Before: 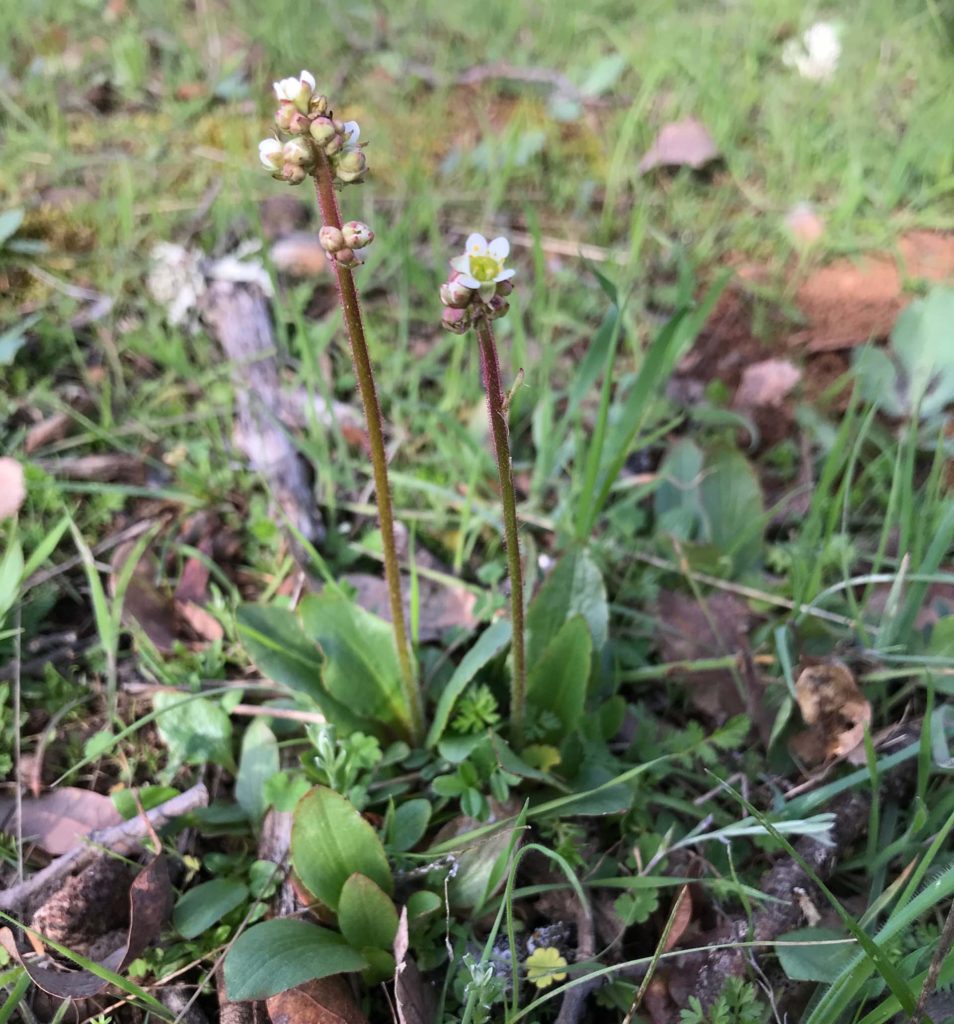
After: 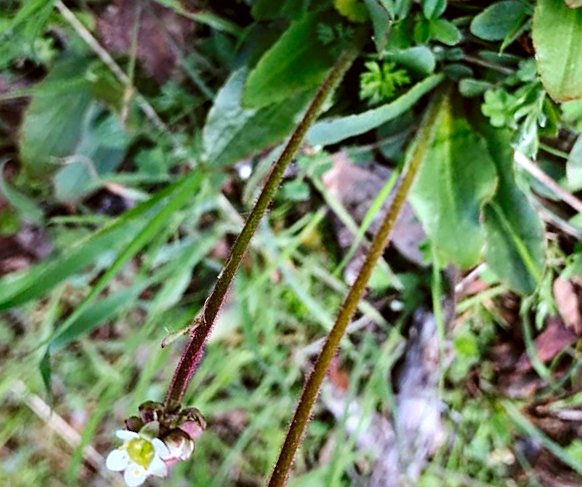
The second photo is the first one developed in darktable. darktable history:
tone curve: curves: ch0 [(0, 0) (0.106, 0.026) (0.275, 0.155) (0.392, 0.314) (0.513, 0.481) (0.657, 0.667) (1, 1)]; ch1 [(0, 0) (0.5, 0.511) (0.536, 0.579) (0.587, 0.69) (1, 1)]; ch2 [(0, 0) (0.5, 0.5) (0.55, 0.552) (0.625, 0.699) (1, 1)], preserve colors none
color correction: highlights a* -3.44, highlights b* -6.41, shadows a* 2.94, shadows b* 5.78
sharpen: on, module defaults
exposure: exposure 0.2 EV, compensate highlight preservation false
crop and rotate: angle 147.97°, left 9.104%, top 15.637%, right 4.377%, bottom 16.903%
local contrast: highlights 101%, shadows 102%, detail 120%, midtone range 0.2
